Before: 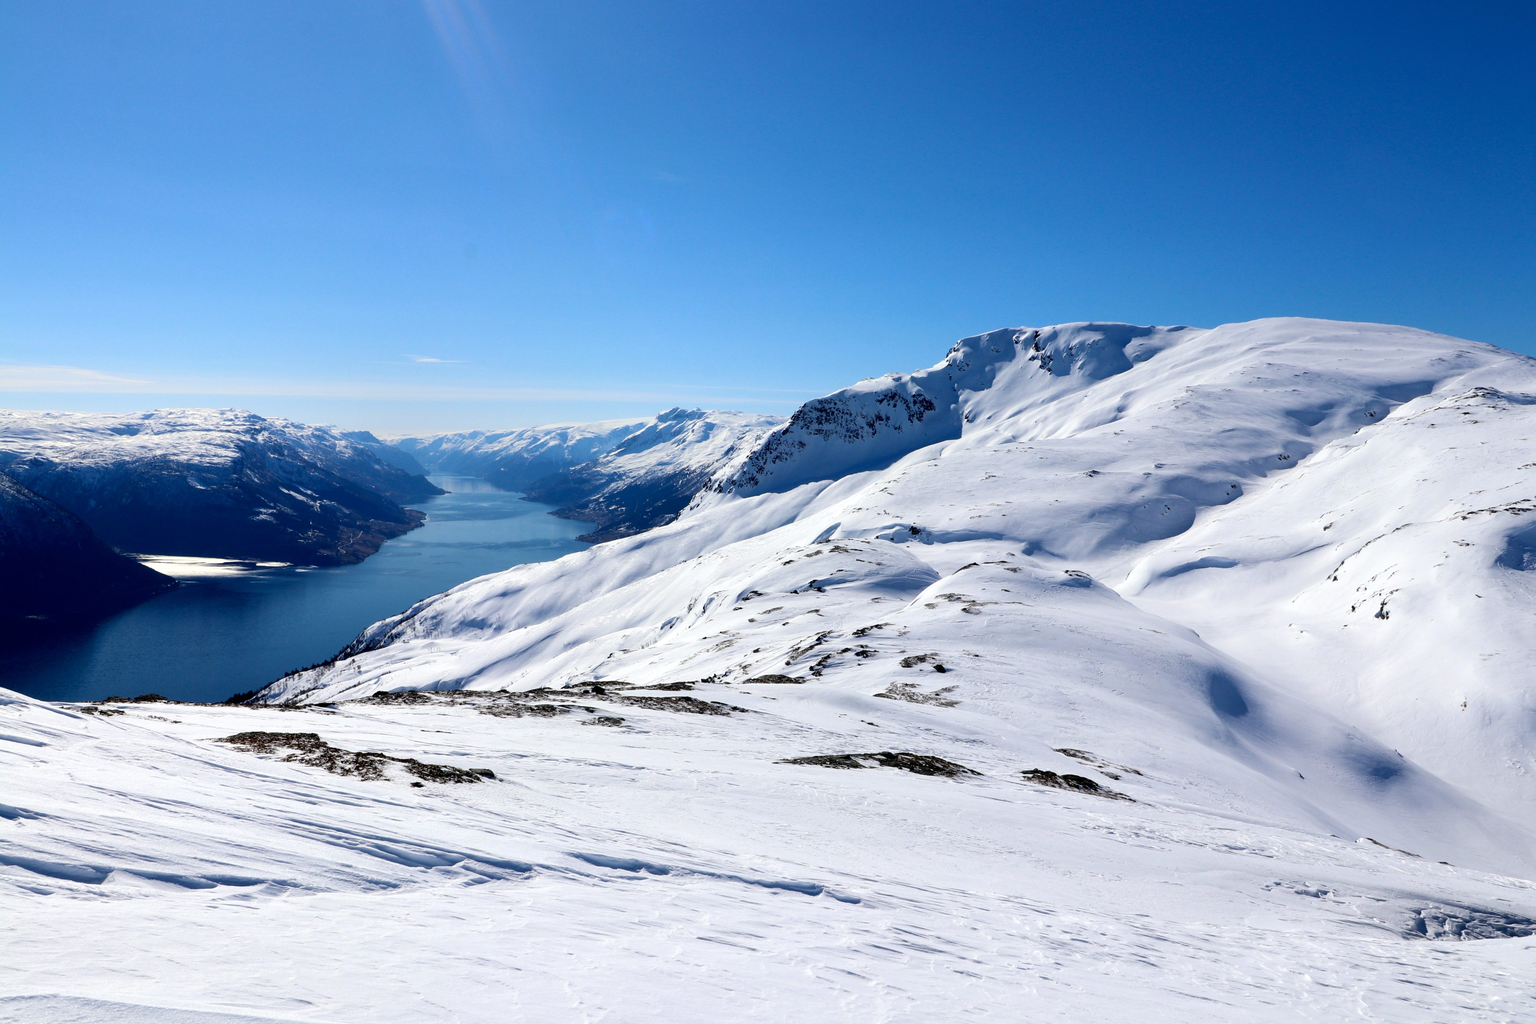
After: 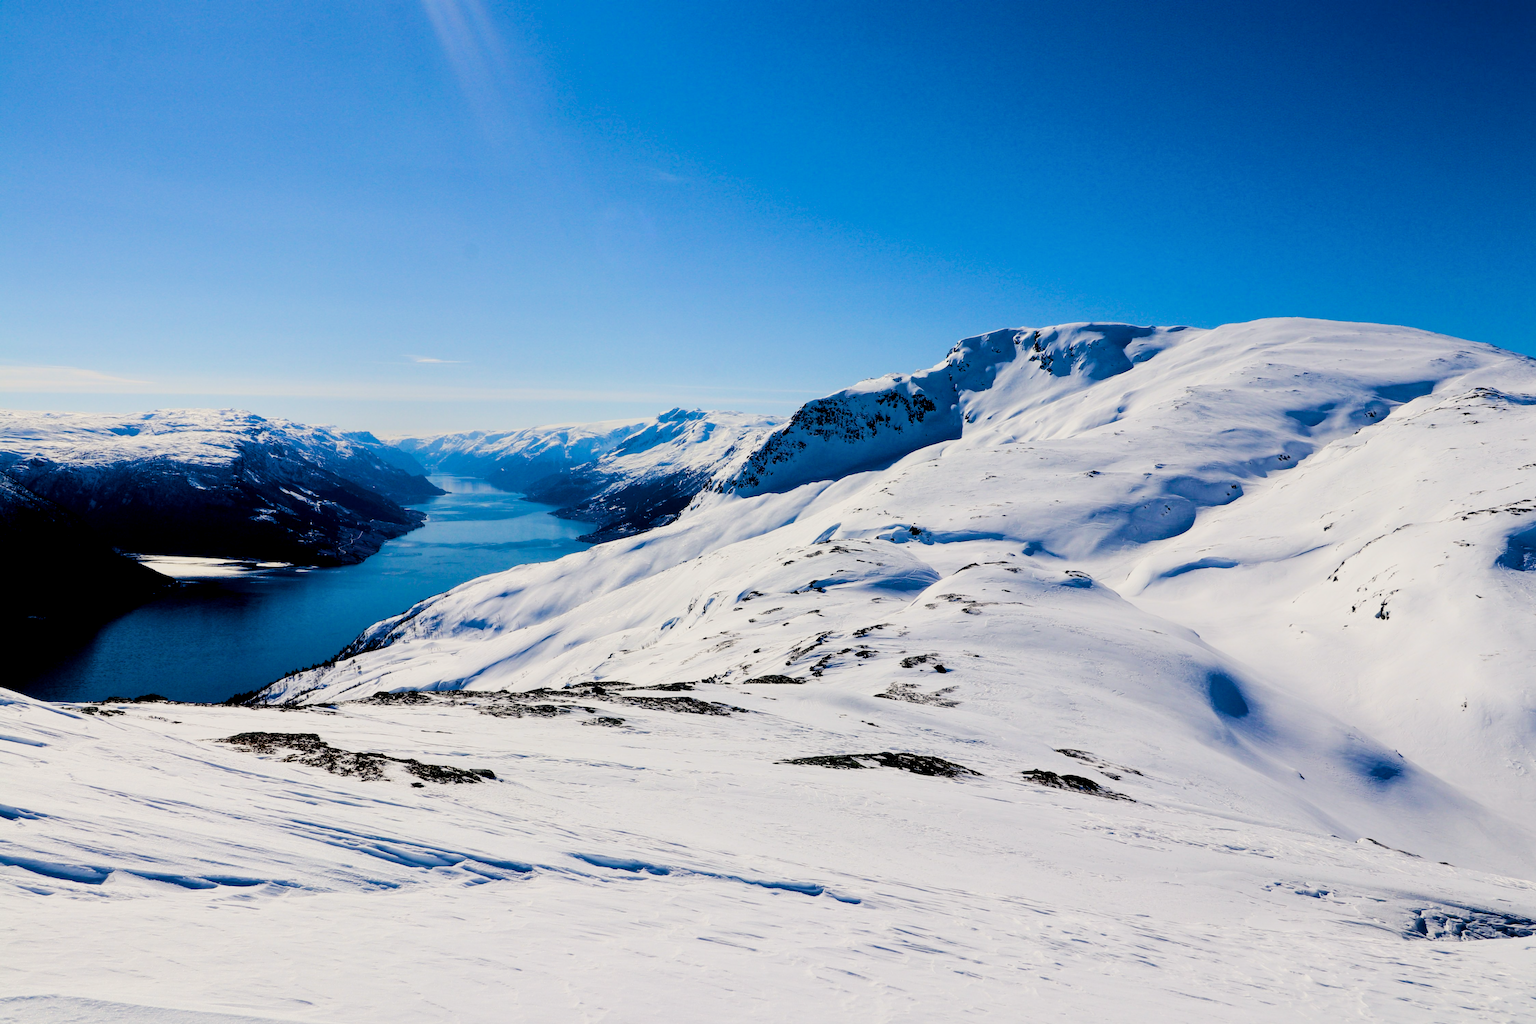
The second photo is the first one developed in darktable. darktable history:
white balance: emerald 1
filmic rgb: black relative exposure -5 EV, hardness 2.88, contrast 1.3, highlights saturation mix -30%
local contrast: highlights 100%, shadows 100%, detail 120%, midtone range 0.2
color balance rgb: shadows lift › chroma 3%, shadows lift › hue 240.84°, highlights gain › chroma 3%, highlights gain › hue 73.2°, global offset › luminance -0.5%, perceptual saturation grading › global saturation 20%, perceptual saturation grading › highlights -25%, perceptual saturation grading › shadows 50%, global vibrance 25.26%
